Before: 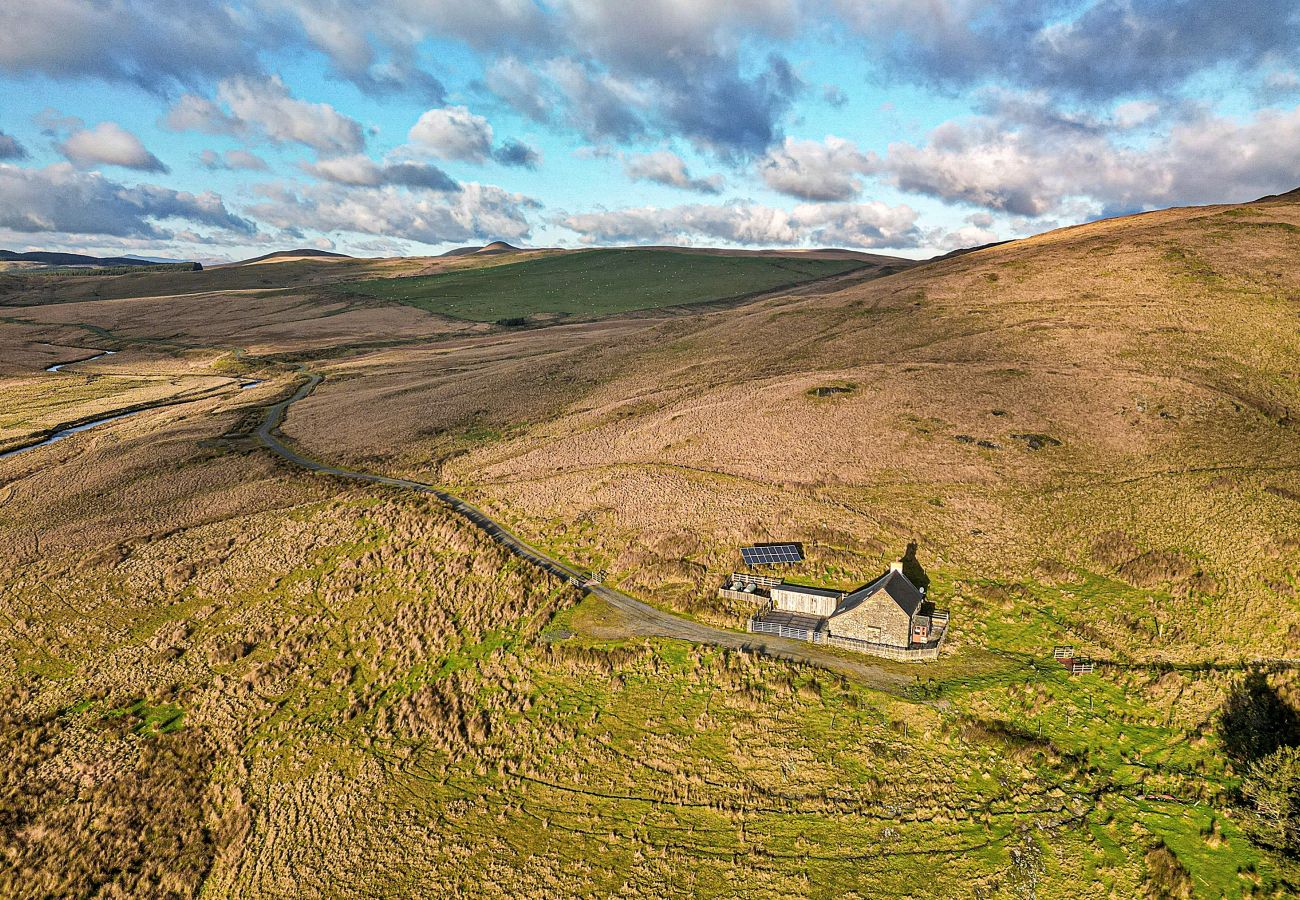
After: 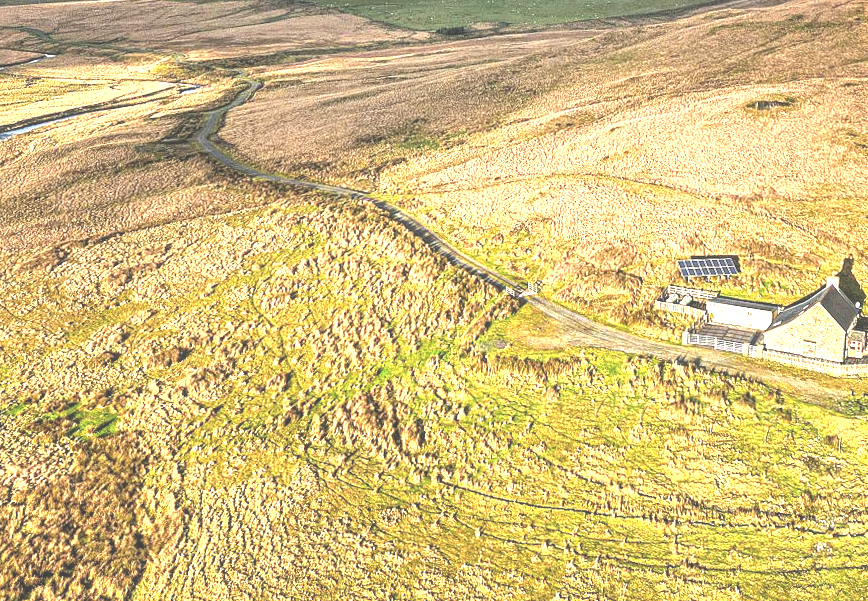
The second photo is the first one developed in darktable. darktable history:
local contrast: highlights 99%, shadows 86%, detail 160%, midtone range 0.2
color correction: highlights b* 3
crop and rotate: angle -0.82°, left 3.85%, top 31.828%, right 27.992%
exposure: black level correction -0.023, exposure 1.397 EV, compensate highlight preservation false
